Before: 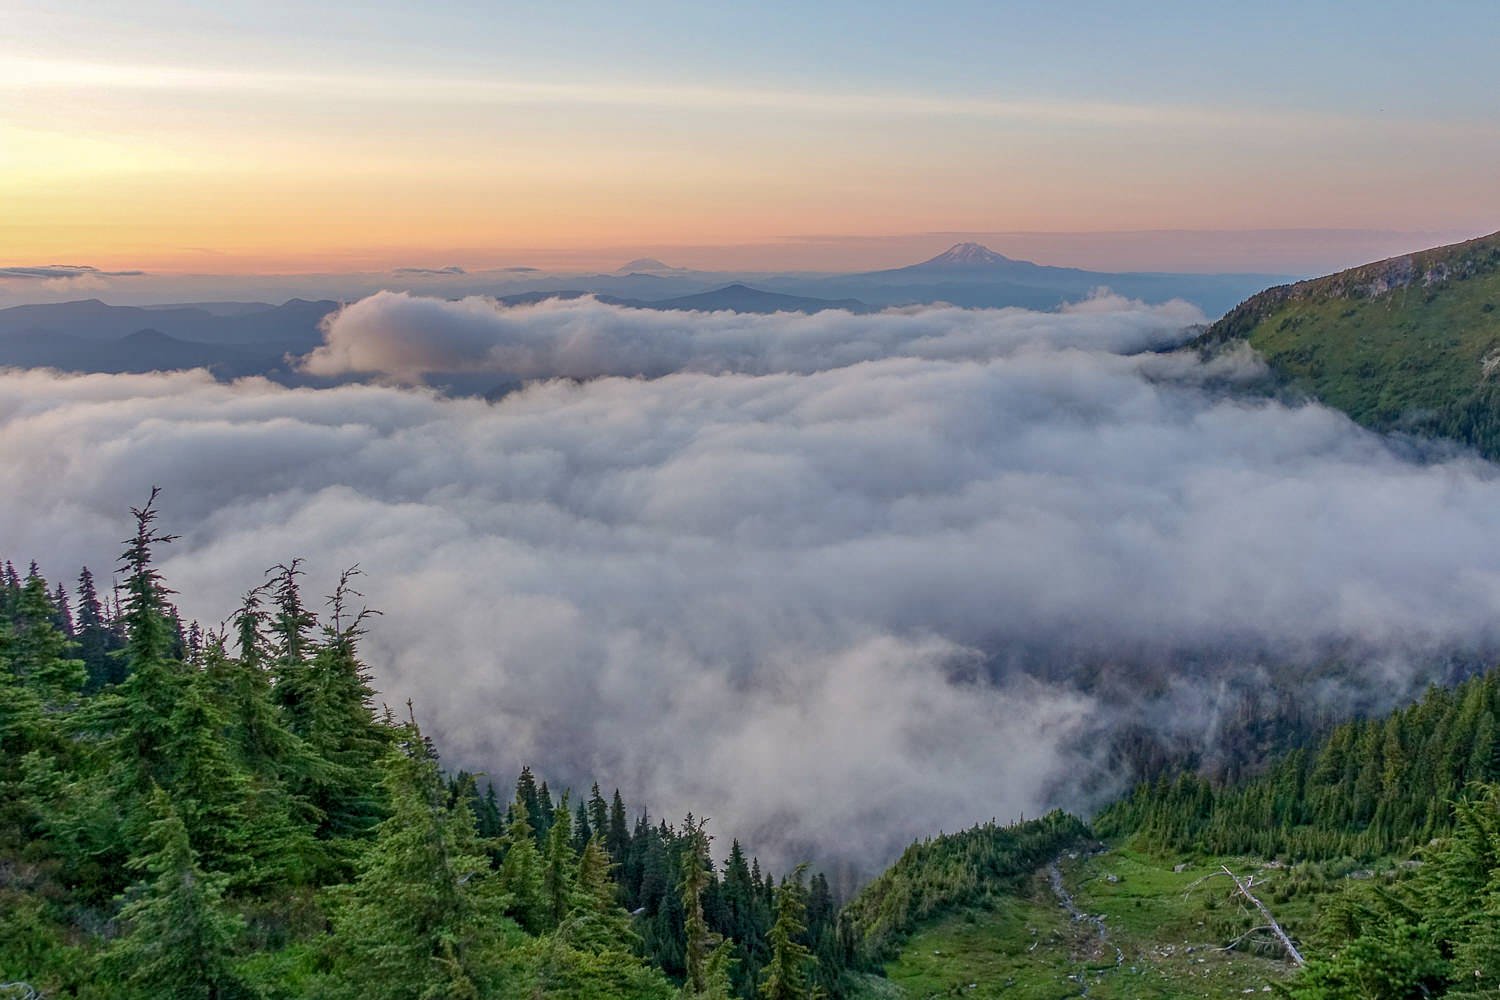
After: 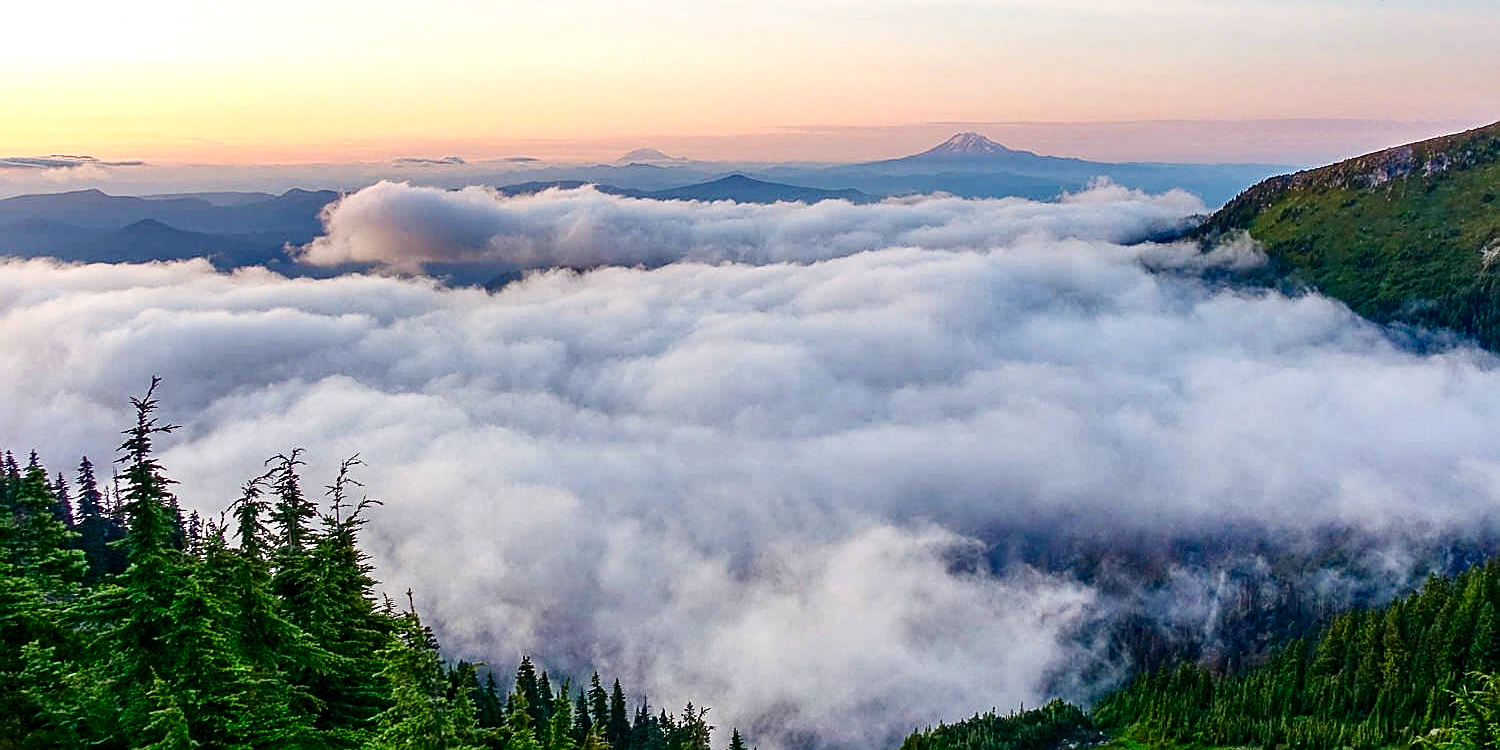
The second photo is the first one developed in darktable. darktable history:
contrast brightness saturation: contrast 0.127, brightness -0.244, saturation 0.141
crop: top 11.062%, bottom 13.918%
levels: white 99.93%
exposure: exposure 0.602 EV, compensate highlight preservation false
tone curve: curves: ch0 [(0, 0) (0.004, 0.001) (0.133, 0.112) (0.325, 0.362) (0.832, 0.893) (1, 1)], preserve colors none
color correction: highlights b* 0.056, saturation 0.99
sharpen: on, module defaults
